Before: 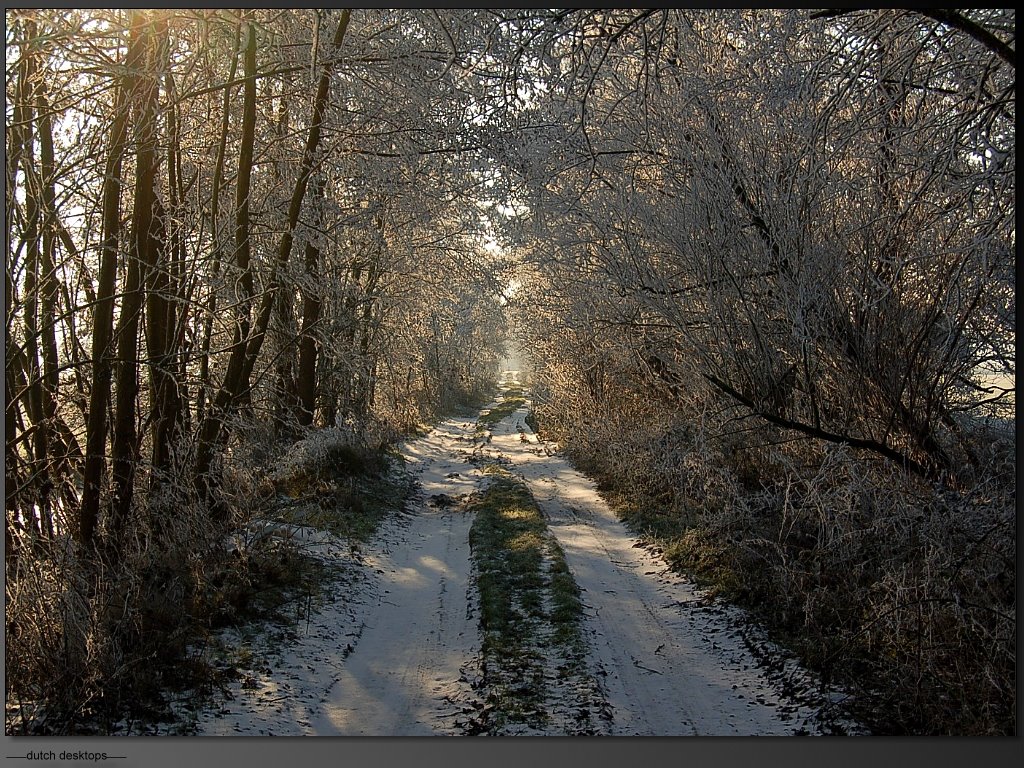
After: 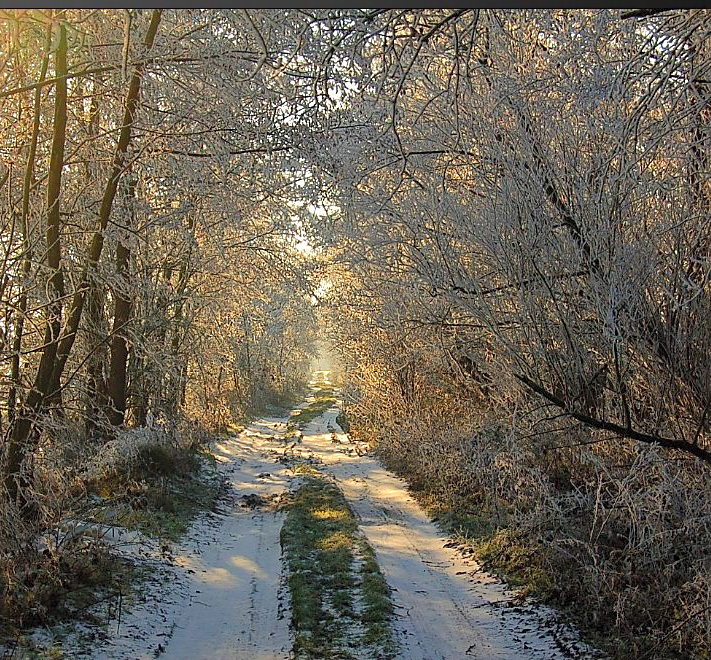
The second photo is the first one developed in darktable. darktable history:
exposure: exposure 0.247 EV, compensate highlight preservation false
sharpen: amount 0.204
crop: left 18.513%, right 12.043%, bottom 14.04%
contrast brightness saturation: contrast 0.069, brightness 0.171, saturation 0.407
local contrast: mode bilateral grid, contrast 100, coarseness 99, detail 95%, midtone range 0.2
shadows and highlights: shadows 39.86, highlights -59.95
tone curve: curves: ch0 [(0, 0) (0.003, 0.014) (0.011, 0.019) (0.025, 0.029) (0.044, 0.047) (0.069, 0.071) (0.1, 0.101) (0.136, 0.131) (0.177, 0.166) (0.224, 0.212) (0.277, 0.263) (0.335, 0.32) (0.399, 0.387) (0.468, 0.459) (0.543, 0.541) (0.623, 0.626) (0.709, 0.717) (0.801, 0.813) (0.898, 0.909) (1, 1)], preserve colors none
